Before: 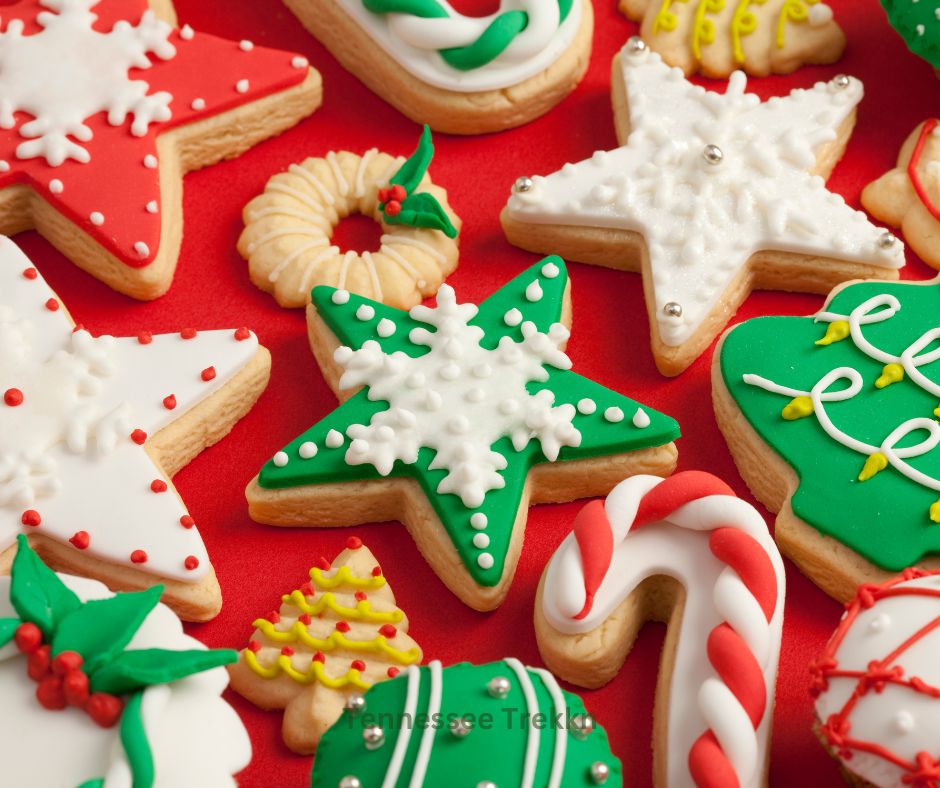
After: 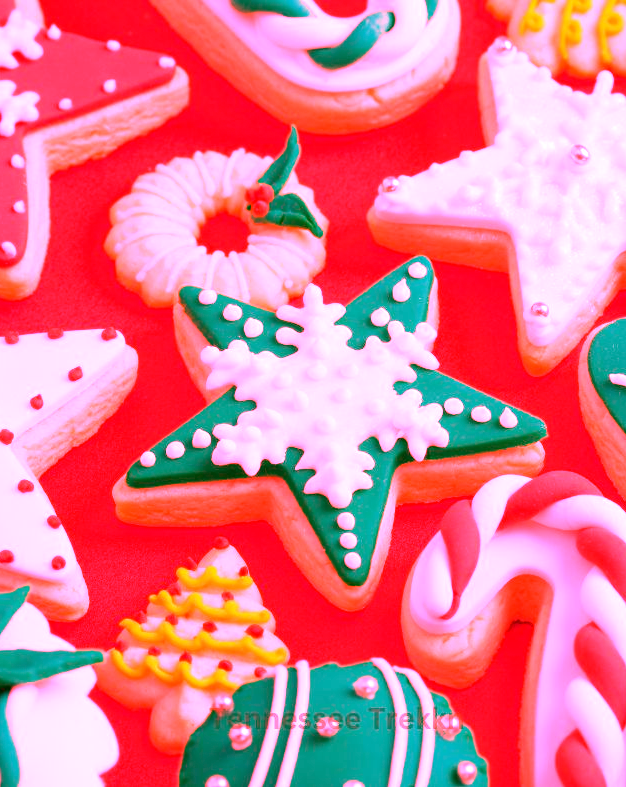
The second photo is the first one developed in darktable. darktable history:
crop and rotate: left 14.292%, right 19.041%
white balance: red 4.26, blue 1.802
